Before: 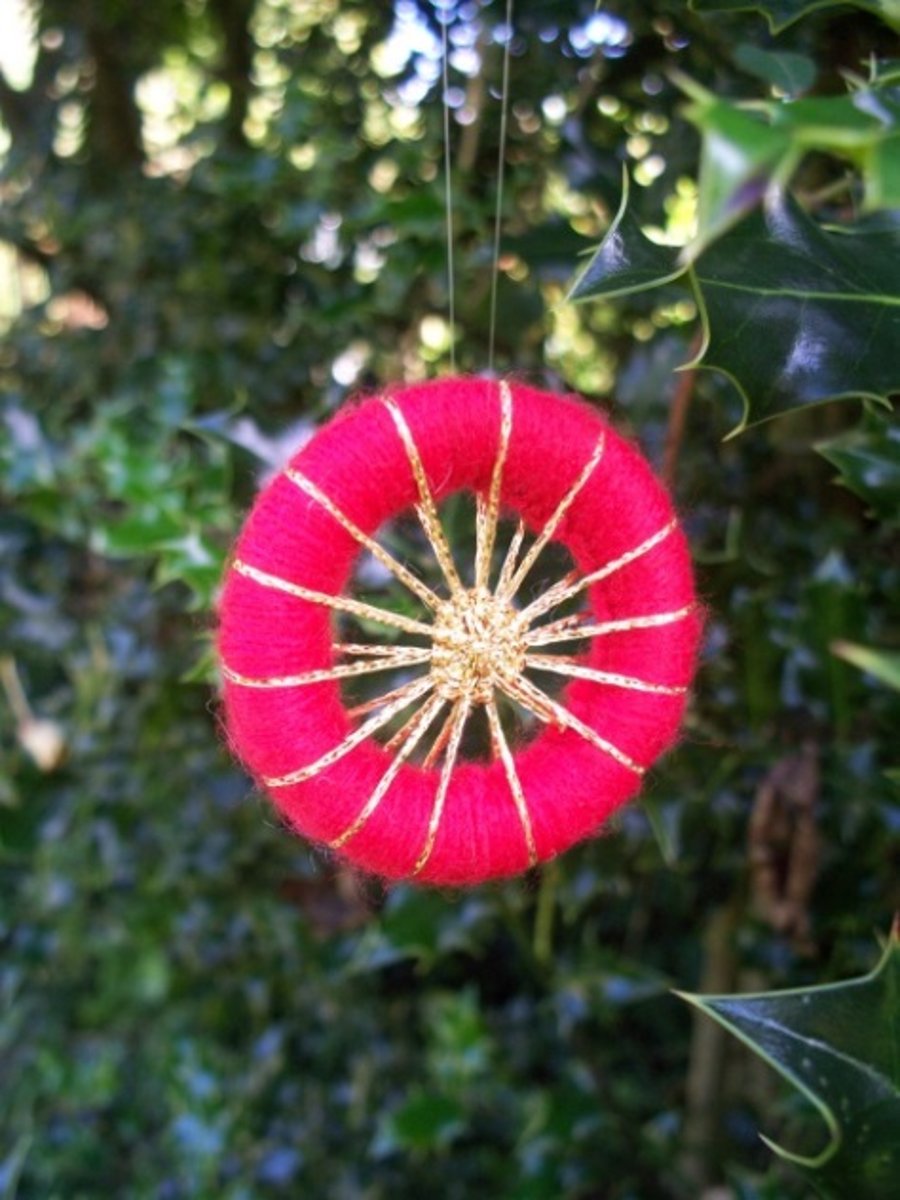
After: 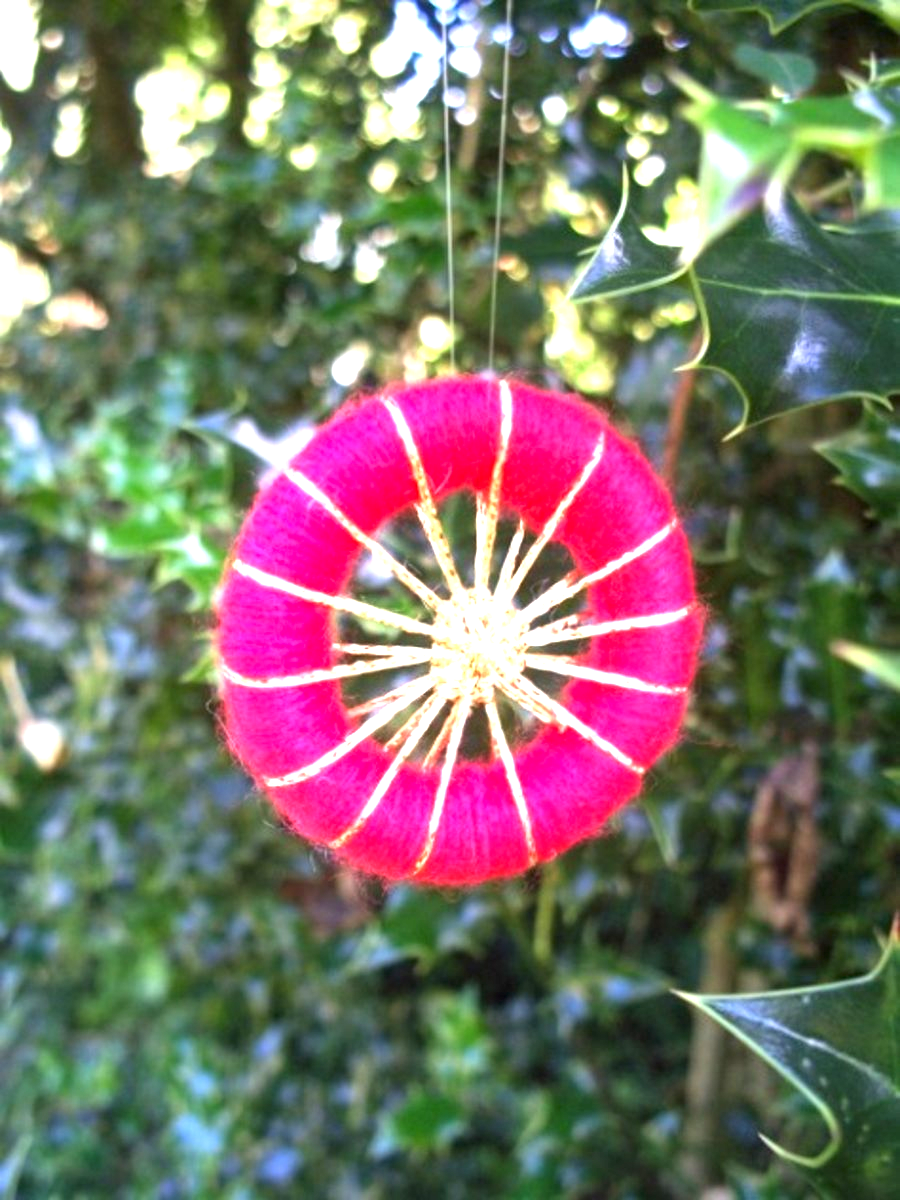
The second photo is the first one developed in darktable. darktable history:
exposure: black level correction 0, exposure 1.46 EV, compensate highlight preservation false
shadows and highlights: shadows 37.55, highlights -28, soften with gaussian
